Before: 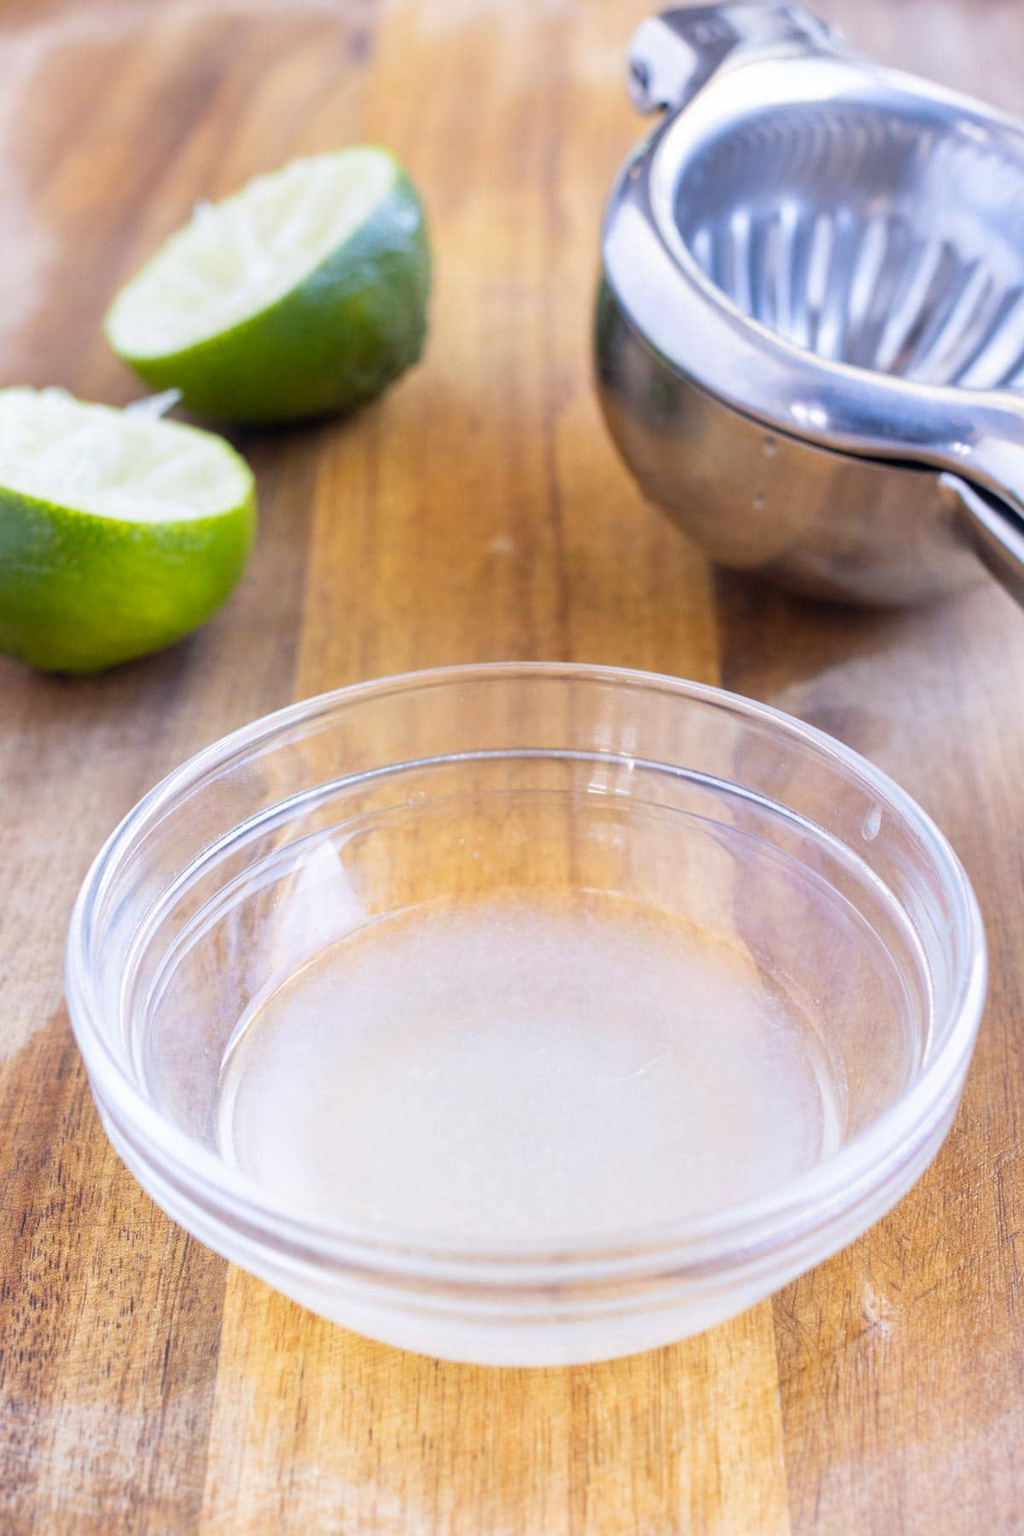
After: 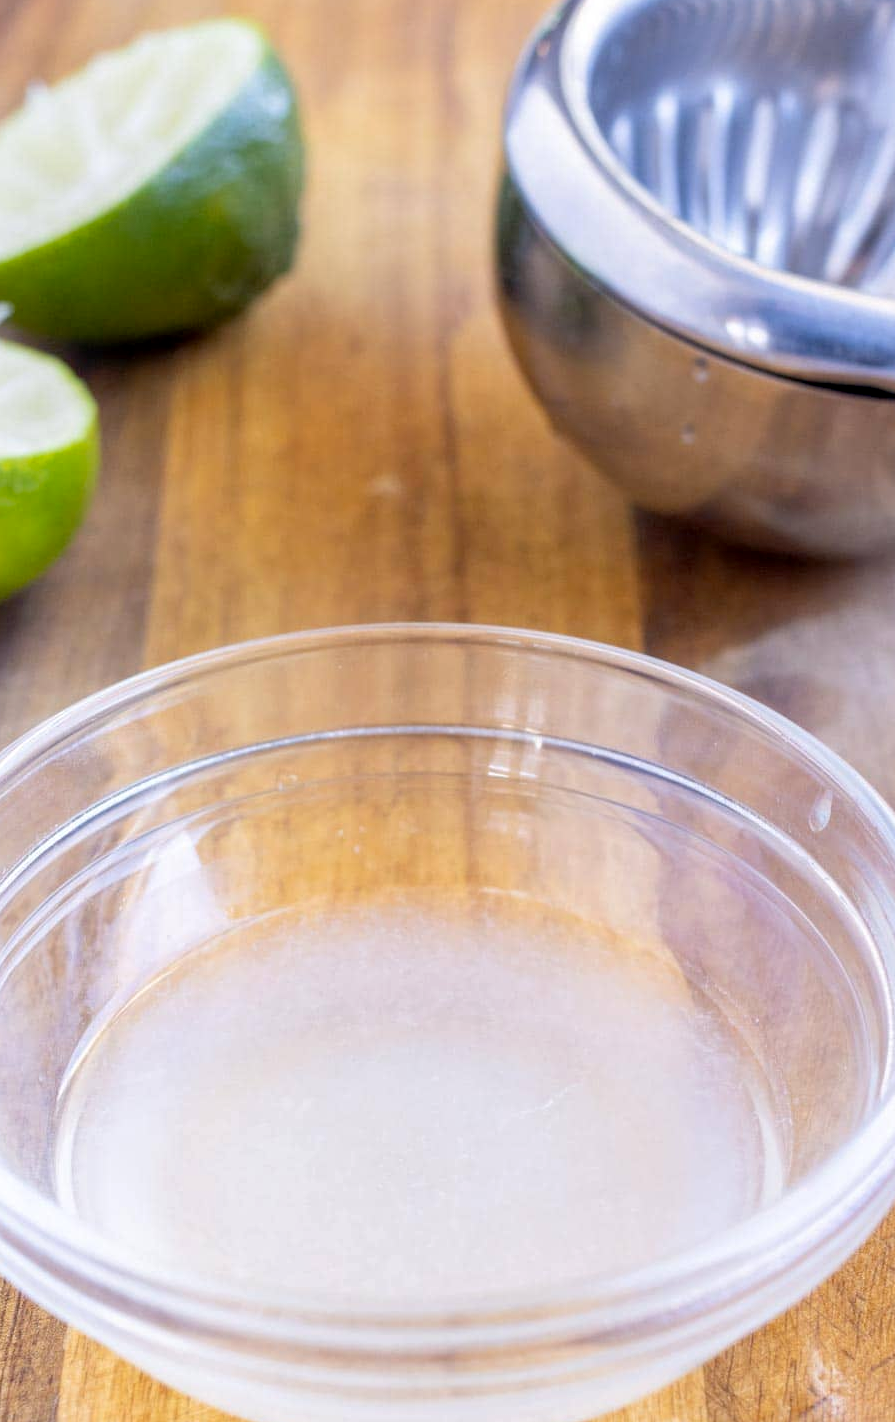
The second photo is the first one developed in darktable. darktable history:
crop: left 16.769%, top 8.505%, right 8.605%, bottom 12.446%
local contrast: detail 110%
exposure: black level correction 0.007, compensate highlight preservation false
